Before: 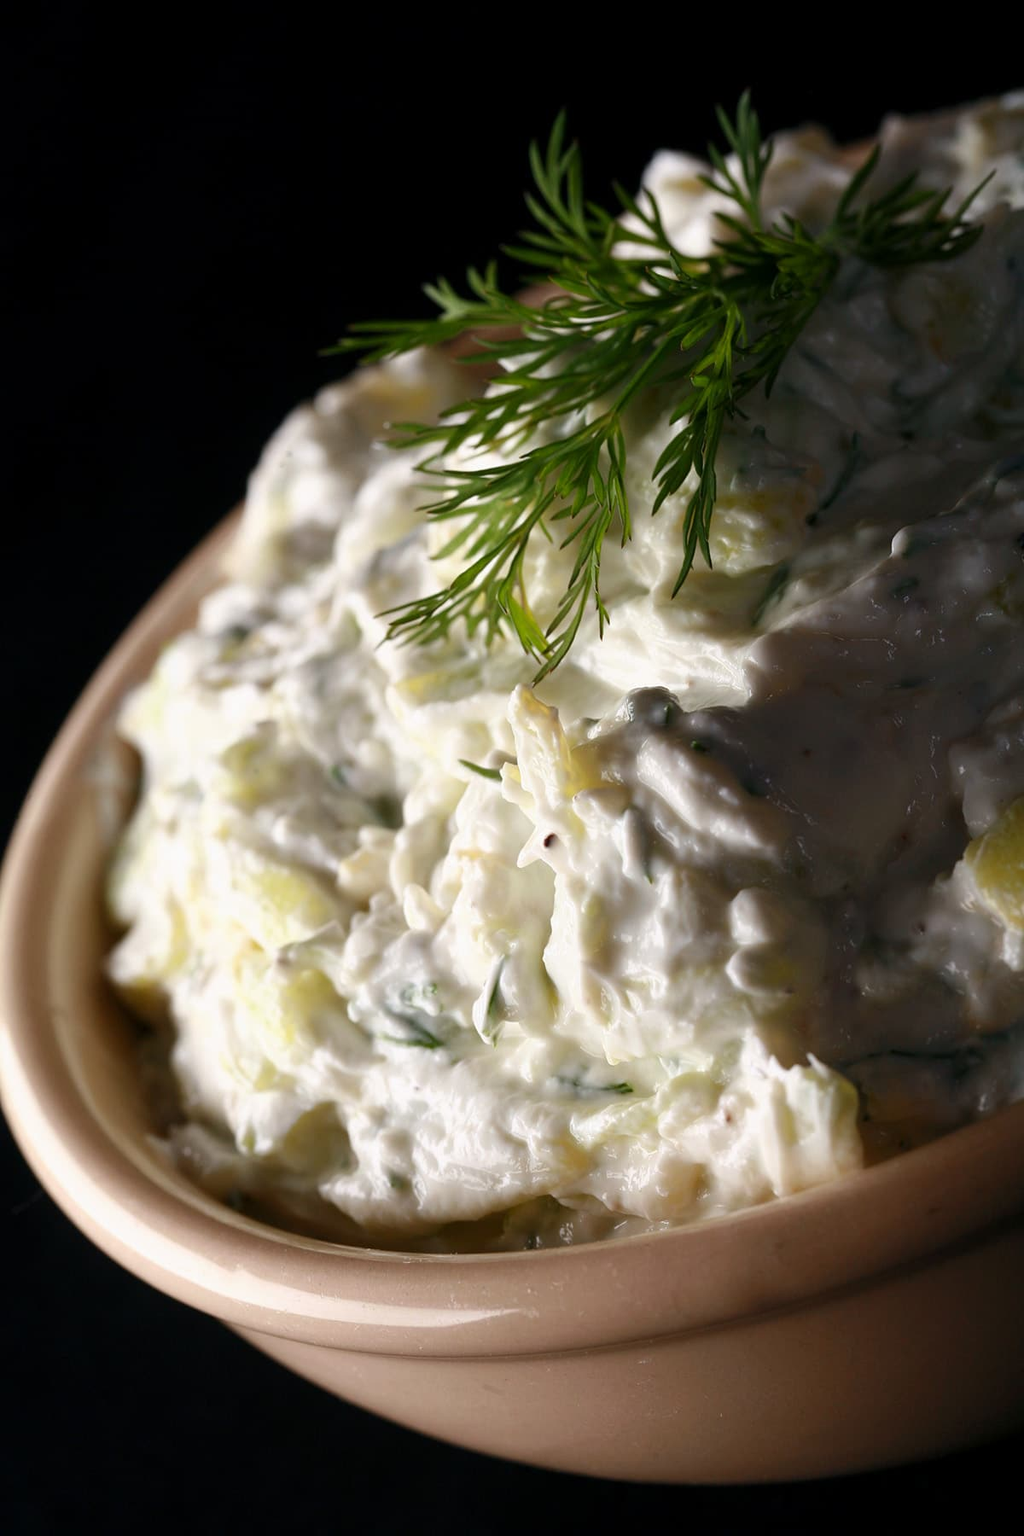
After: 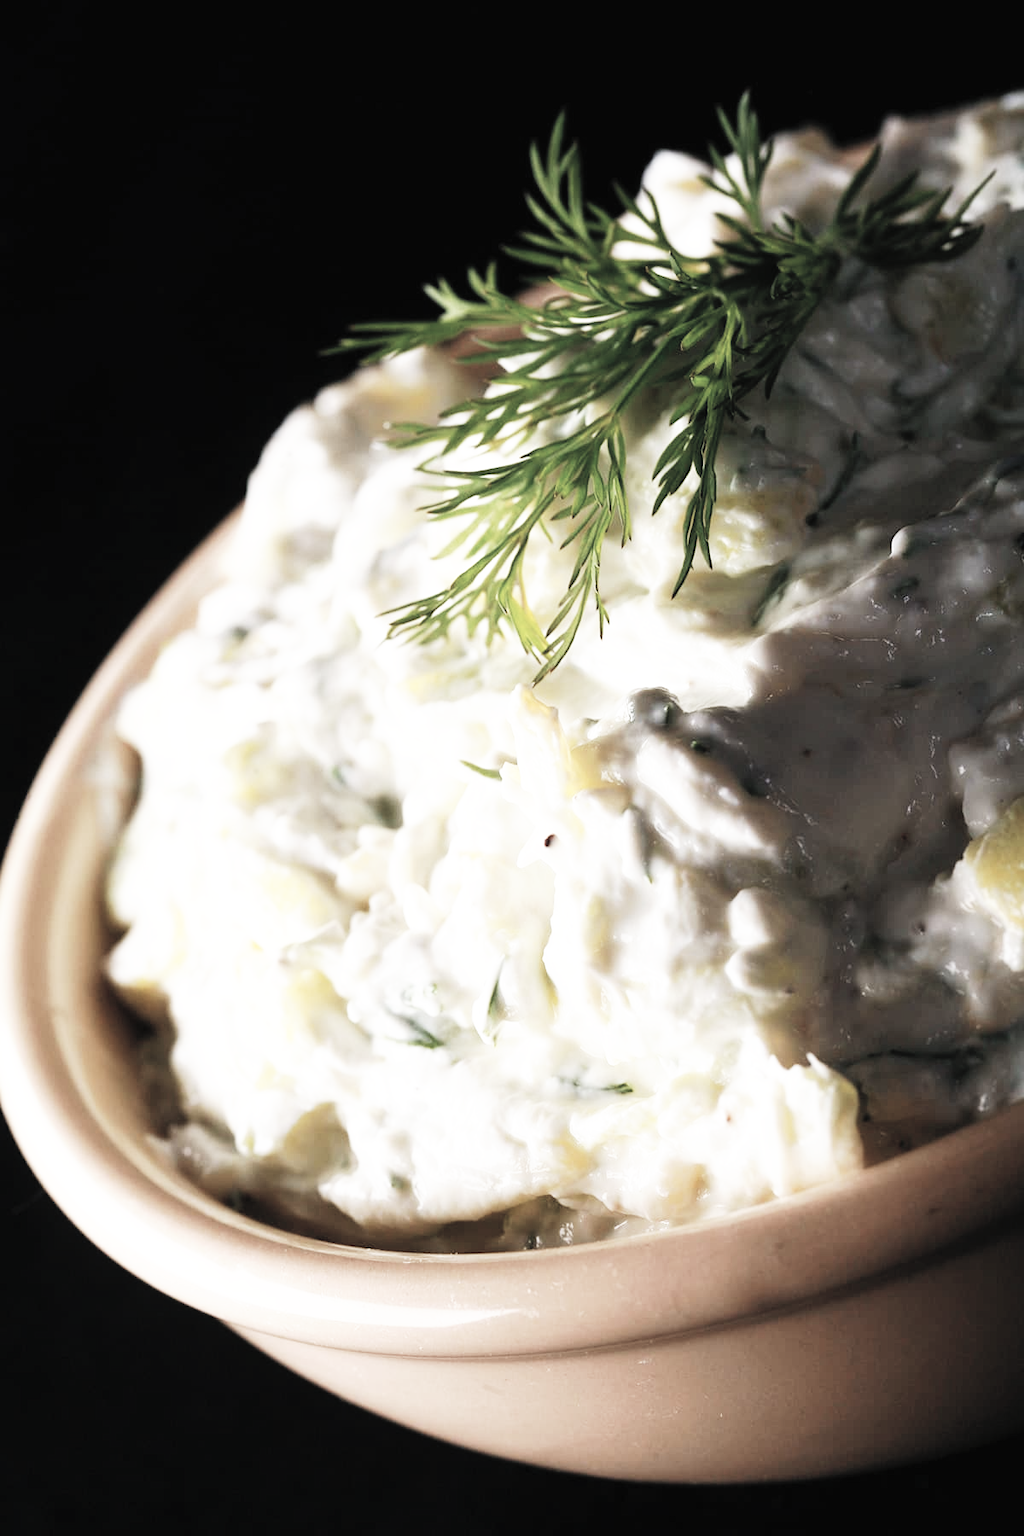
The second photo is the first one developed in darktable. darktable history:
contrast brightness saturation: brightness 0.186, saturation -0.498
base curve: curves: ch0 [(0, 0) (0.007, 0.004) (0.027, 0.03) (0.046, 0.07) (0.207, 0.54) (0.442, 0.872) (0.673, 0.972) (1, 1)], preserve colors none
